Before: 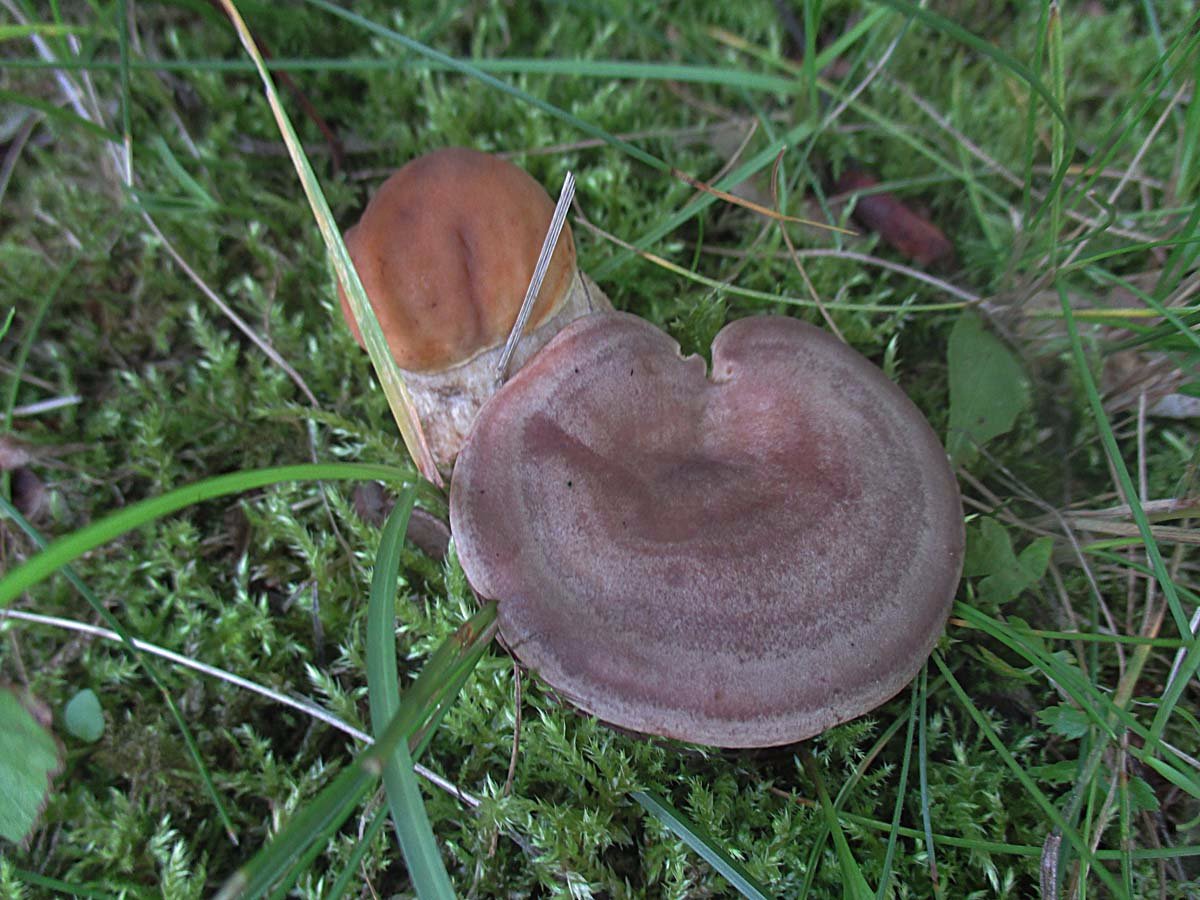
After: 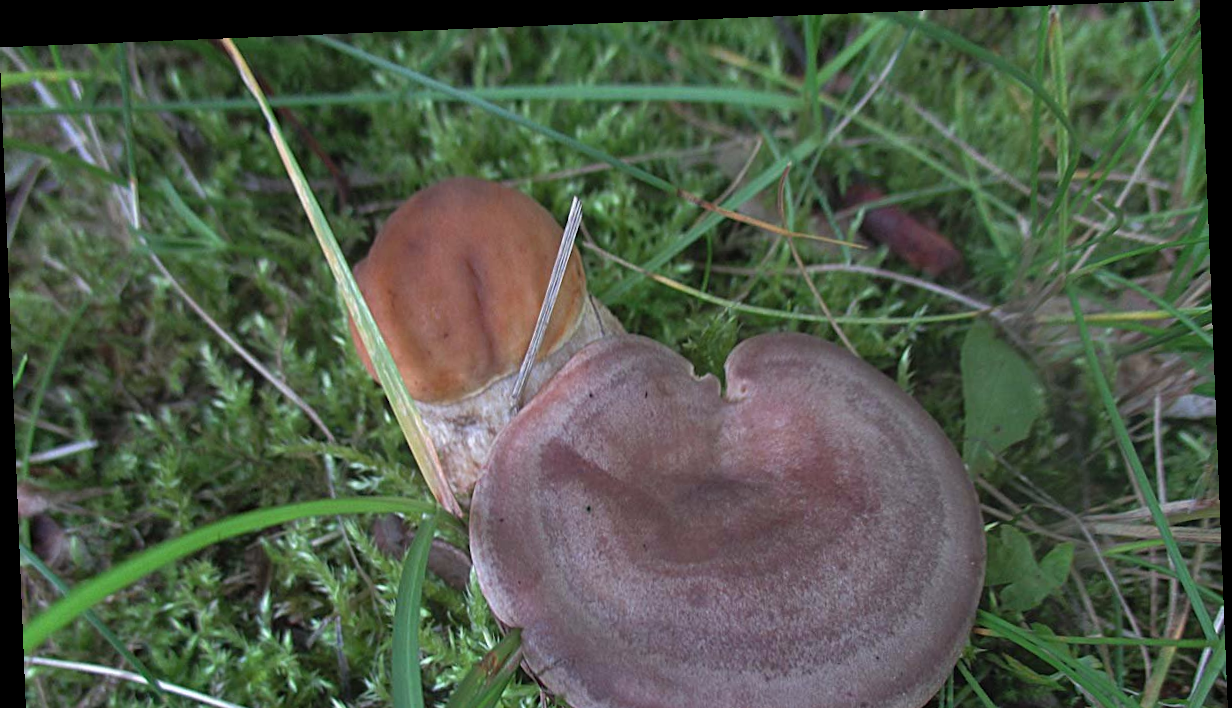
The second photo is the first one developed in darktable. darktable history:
crop: bottom 24.967%
rotate and perspective: rotation -2.29°, automatic cropping off
